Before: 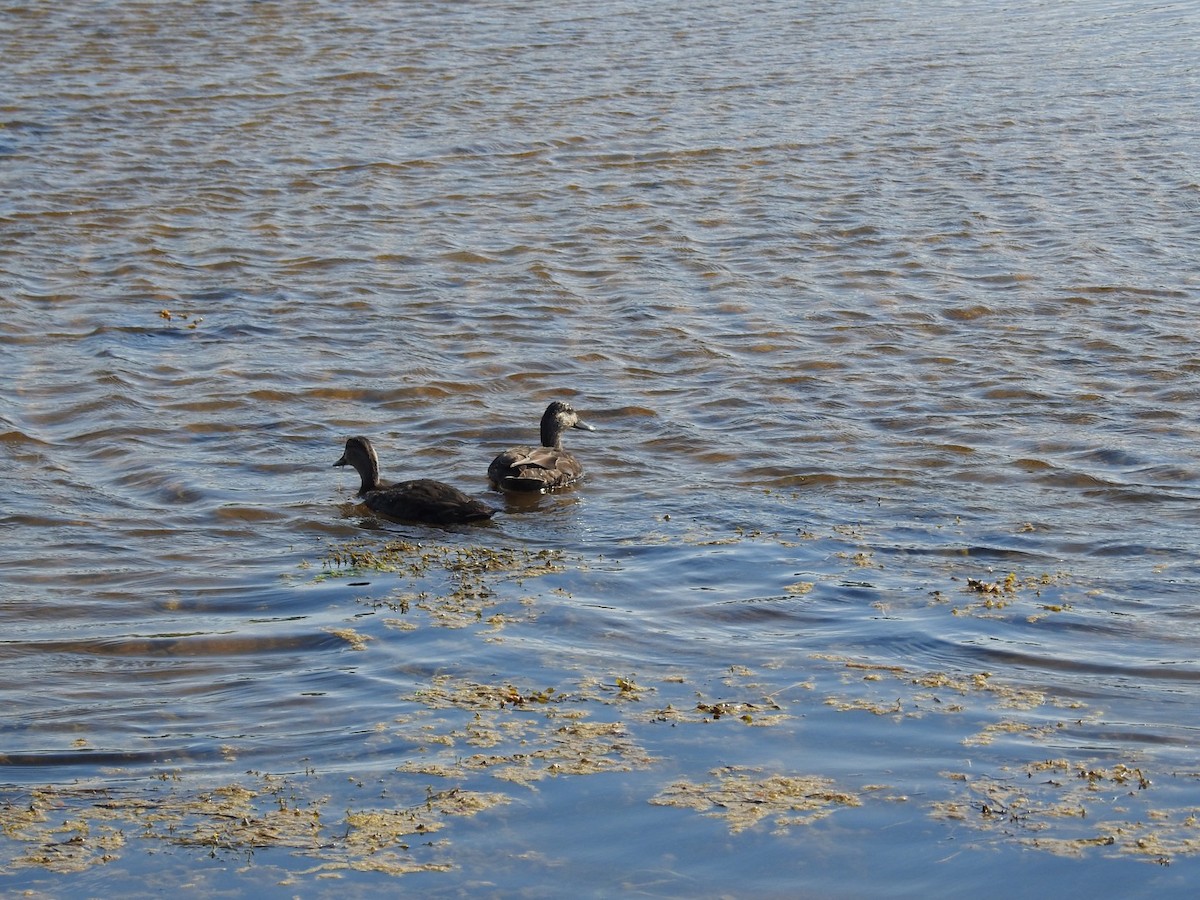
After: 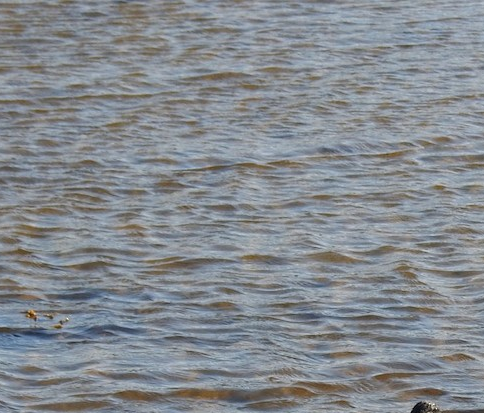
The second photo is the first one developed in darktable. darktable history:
crop and rotate: left 11.186%, top 0.097%, right 48.455%, bottom 53.963%
